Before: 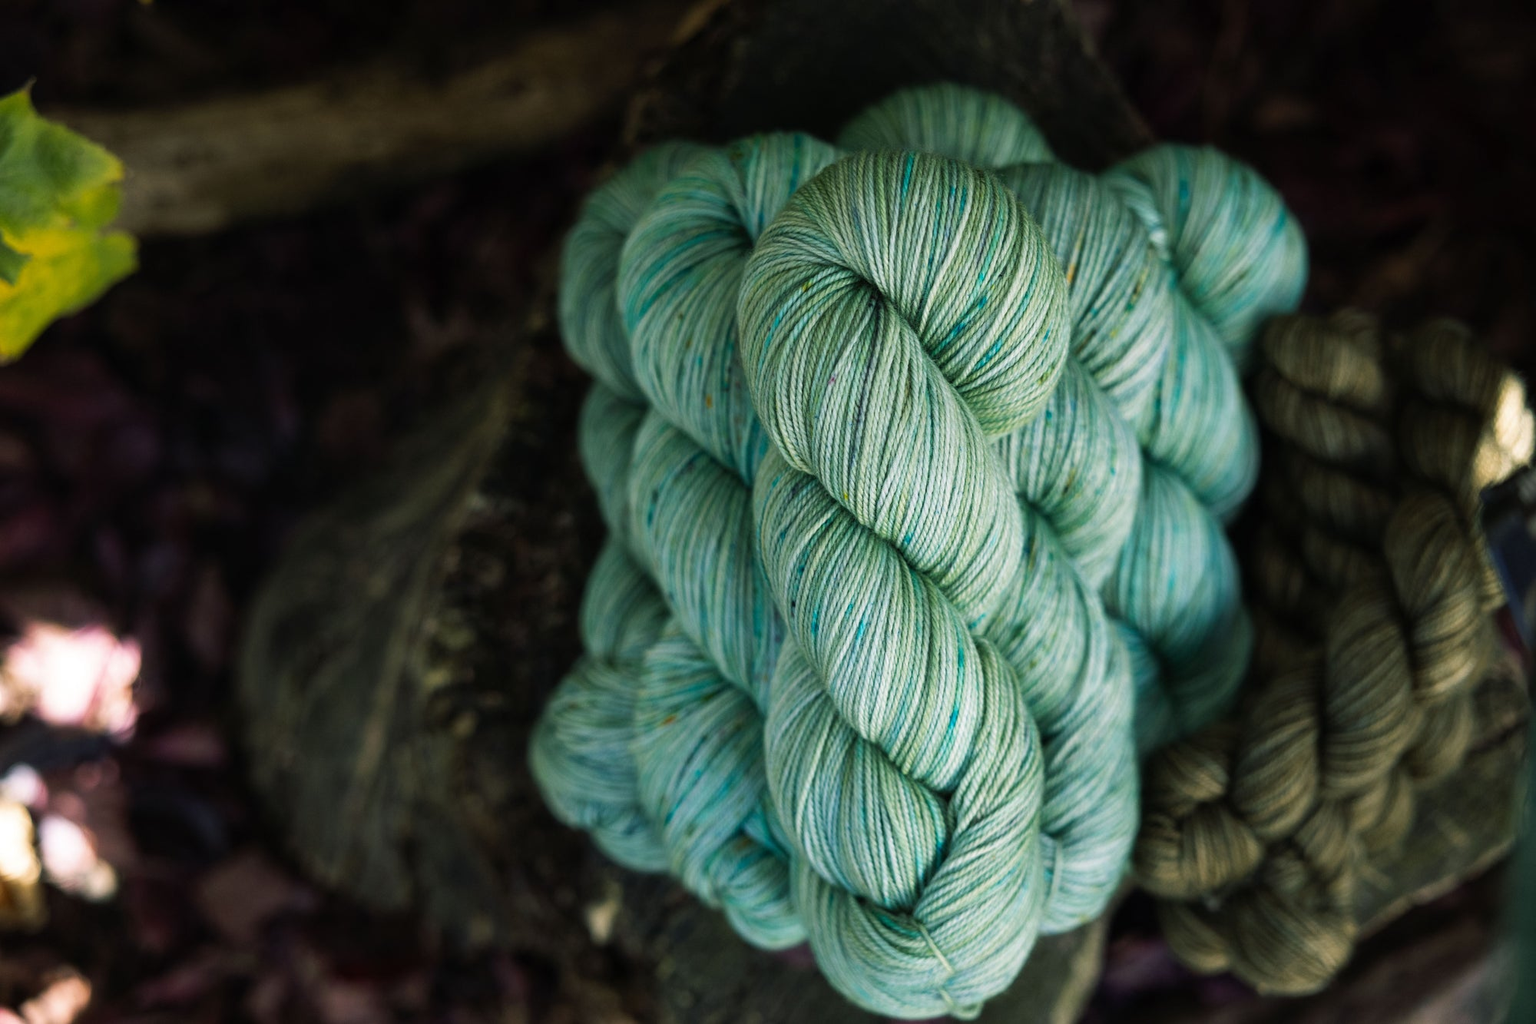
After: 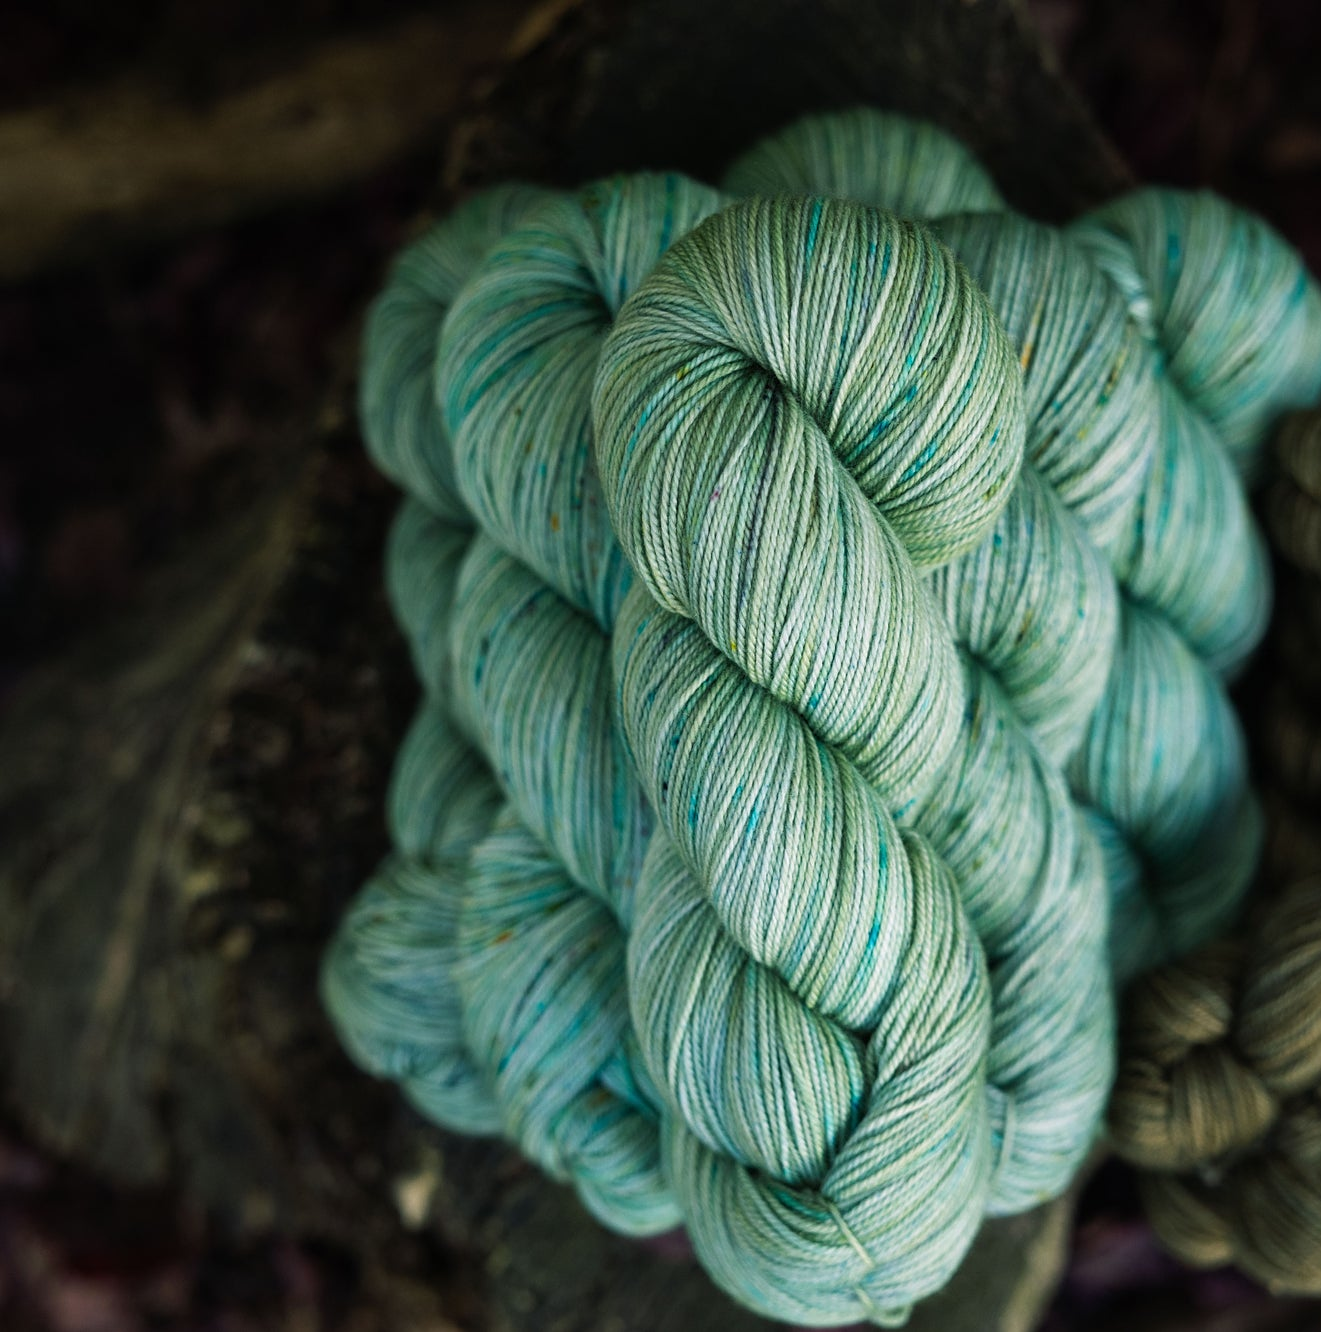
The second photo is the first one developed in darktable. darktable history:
crop and rotate: left 18.442%, right 15.508%
sharpen: amount 0.2
